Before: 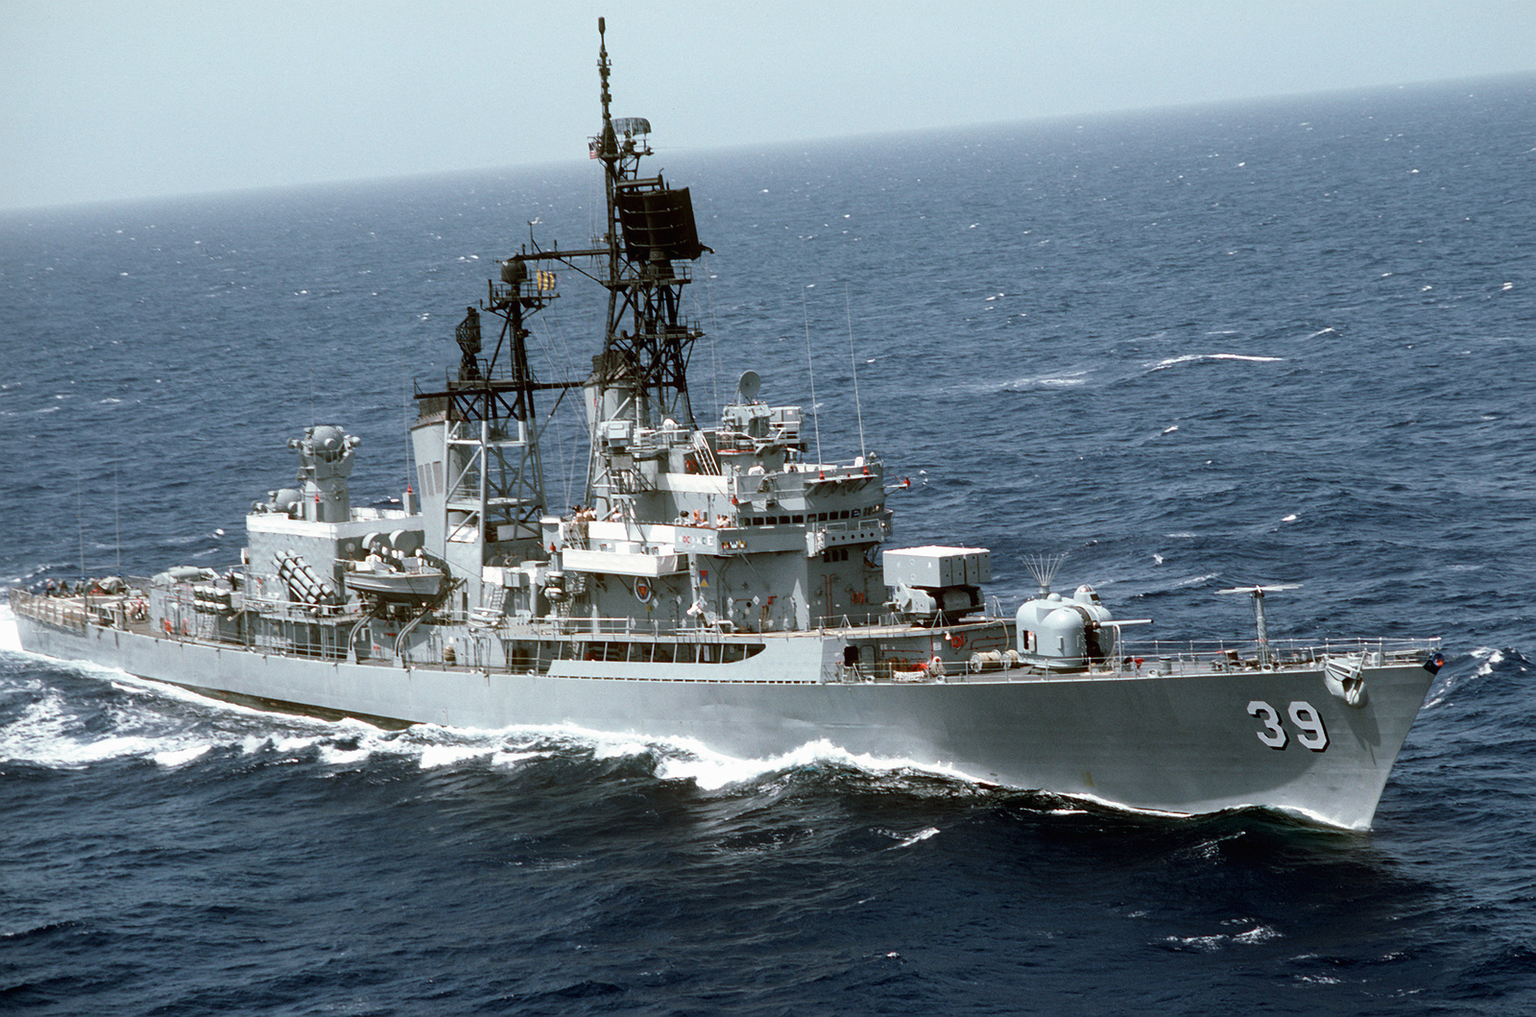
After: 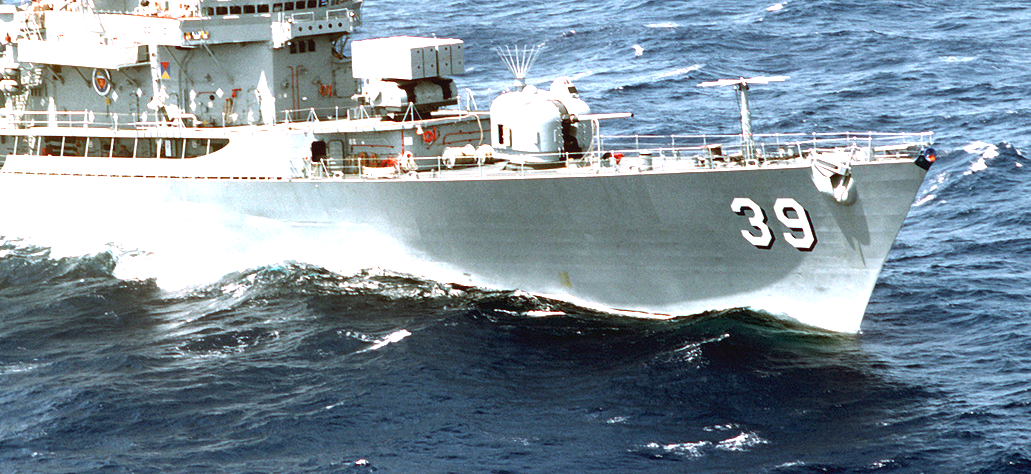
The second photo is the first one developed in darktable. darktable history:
exposure: black level correction 0, exposure 1.741 EV, compensate exposure bias true, compensate highlight preservation false
crop and rotate: left 35.509%, top 50.238%, bottom 4.934%
